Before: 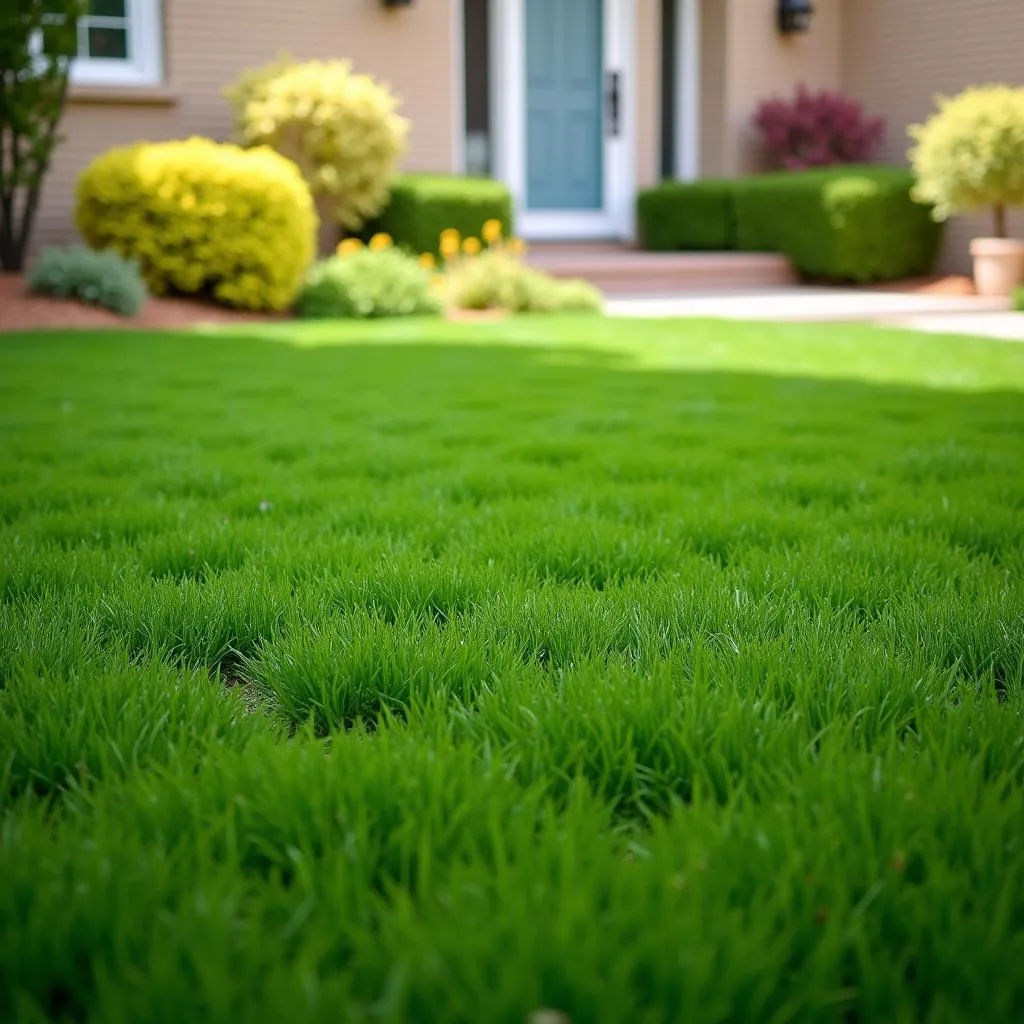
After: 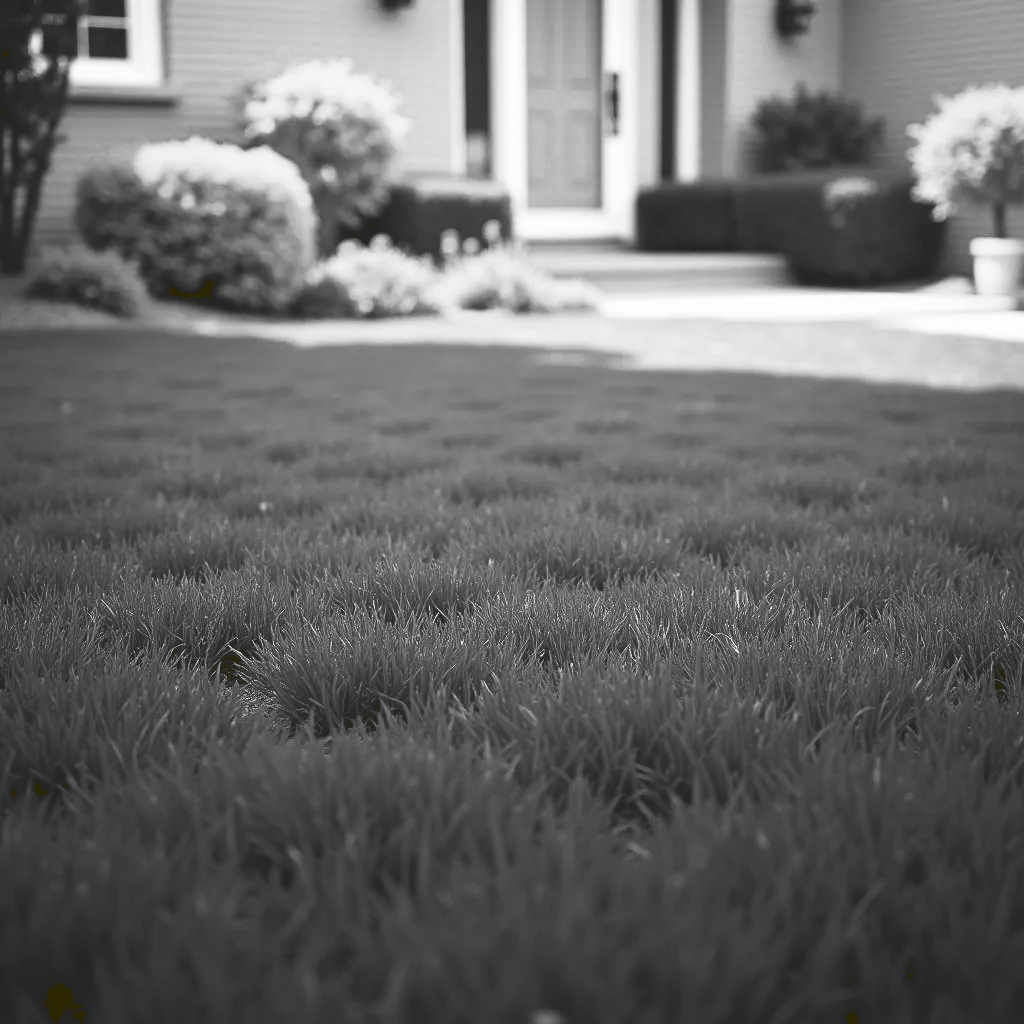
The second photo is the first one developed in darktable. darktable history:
tone curve: curves: ch0 [(0, 0) (0.003, 0.142) (0.011, 0.142) (0.025, 0.147) (0.044, 0.147) (0.069, 0.152) (0.1, 0.16) (0.136, 0.172) (0.177, 0.193) (0.224, 0.221) (0.277, 0.264) (0.335, 0.322) (0.399, 0.399) (0.468, 0.49) (0.543, 0.593) (0.623, 0.723) (0.709, 0.841) (0.801, 0.925) (0.898, 0.976) (1, 1)], preserve colors none
color look up table: target L [91.64, 83.84, 84.56, 76.98, 74.42, 67.99, 40.18, 42.1, 49.9, 19.87, 18, 5.464, 200.09, 72.58, 71.71, 78.43, 62.97, 64.99, 68.99, 55.54, 47.24, 41.28, 21.25, 5.464, 94.45, 82.41, 84.56, 70.23, 81.69, 67.24, 74.78, 84.56, 45.63, 58.64, 45.36, 44, 30.59, 45.63, 24.87, 5.464, 1.645, 98.62, 83.84, 83.12, 67.24, 52.27, 75.88, 59.41, 35.3], target a [-0.1, -0.003, -0.003, 0, 0, 0.001 ×4, -0.001, -0.001, -0.458, 0, 0, 0.001, 0, 0.001 ×6, 0, -0.458, -0.1, -0.002, -0.003, 0.001, -0.003, 0.001, 0, -0.003, 0.001 ×4, 0, 0.001, 0, -0.458, -0.153, -0.288, -0.003, -0.001, 0.001, 0.001, -0.001, 0.001, 0], target b [1.238, 0.027, 0.026, 0.003, 0.003, -0.004 ×4, 0.008, 0.008, 5.644, 0, 0.003, -0.004, 0.003, -0.004 ×6, 0, 5.644, 1.23, 0.026, 0.026, -0.004, 0.026, -0.004, 0.003, 0.026, -0.004 ×4, -0.001, -0.004, 0, 5.644, 1.891, 3.612, 0.027, 0.003, -0.004, -0.004, 0.004, -0.007, -0.001], num patches 49
